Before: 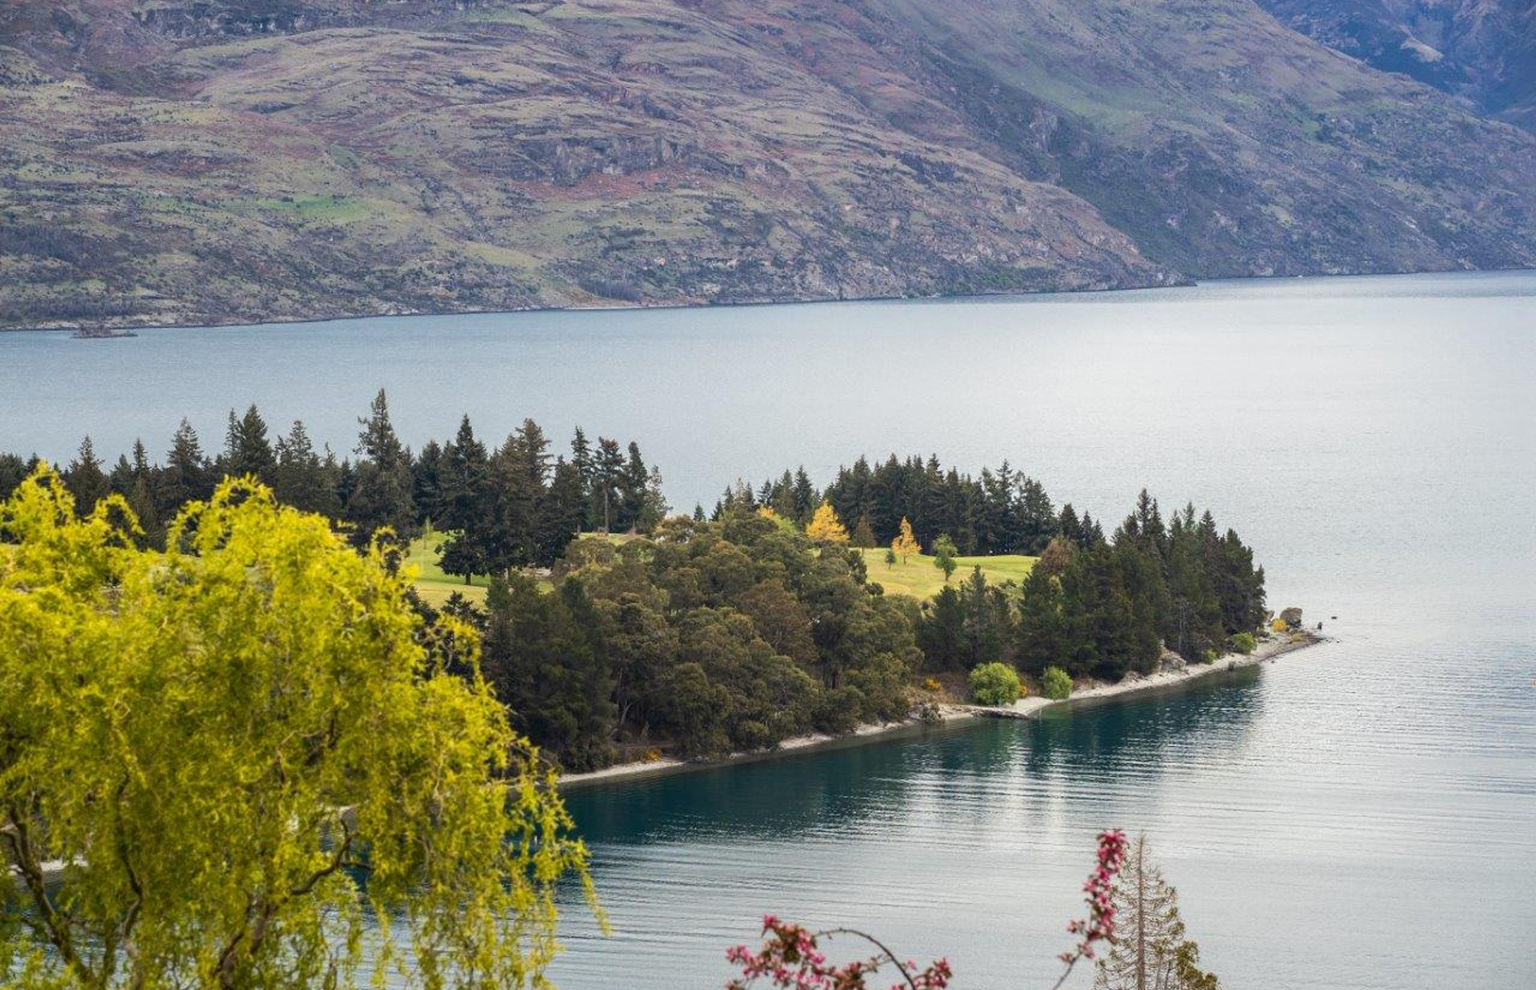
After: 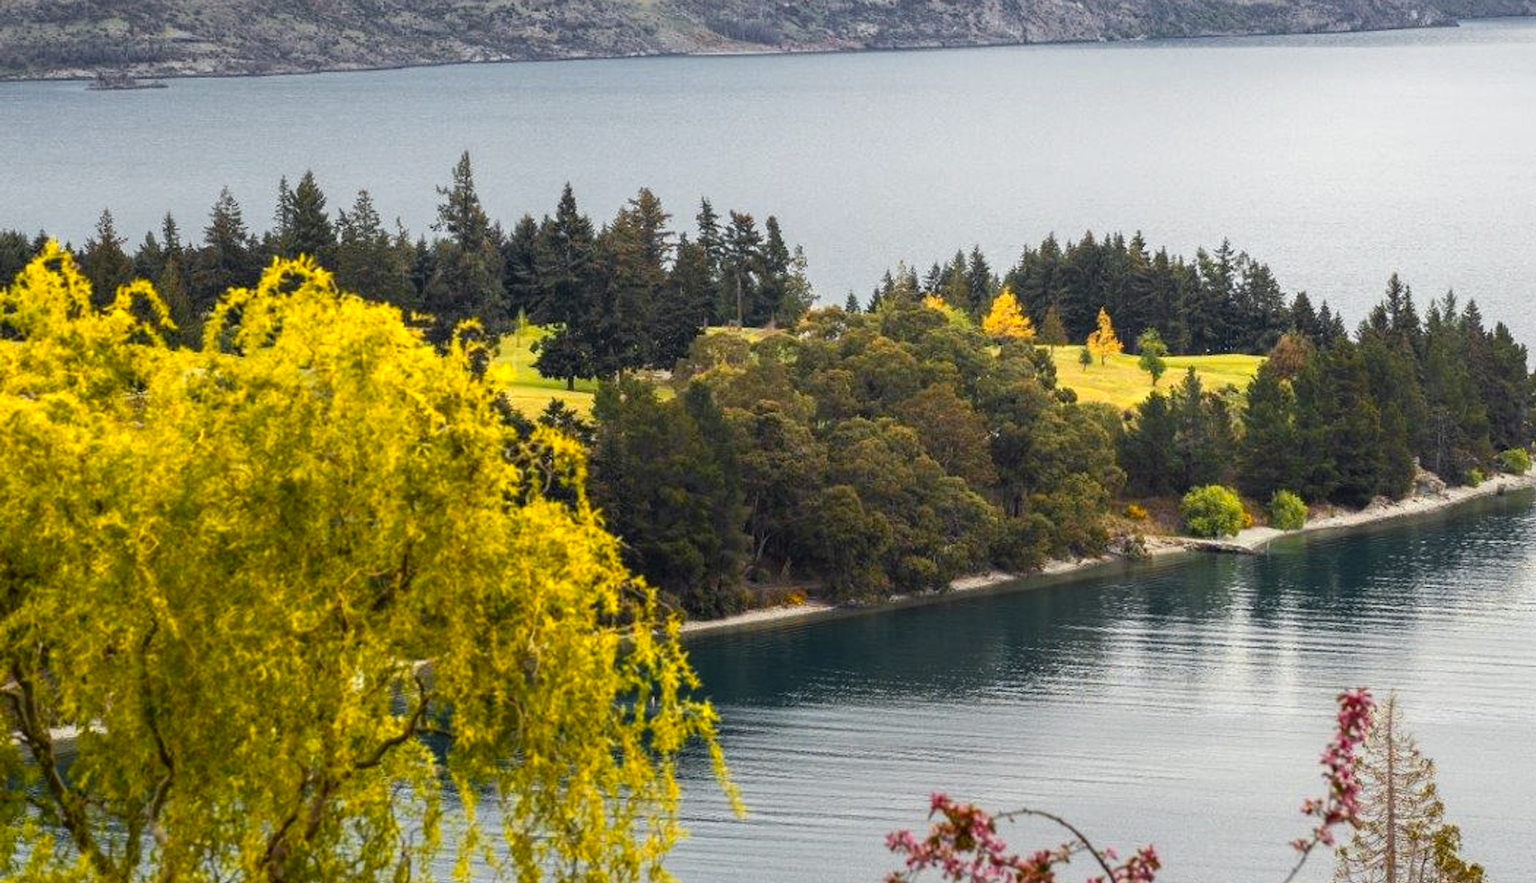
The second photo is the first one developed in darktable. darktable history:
crop: top 26.735%, right 17.951%
color zones: curves: ch0 [(0, 0.511) (0.143, 0.531) (0.286, 0.56) (0.429, 0.5) (0.571, 0.5) (0.714, 0.5) (0.857, 0.5) (1, 0.5)]; ch1 [(0, 0.525) (0.143, 0.705) (0.286, 0.715) (0.429, 0.35) (0.571, 0.35) (0.714, 0.35) (0.857, 0.4) (1, 0.4)]; ch2 [(0, 0.572) (0.143, 0.512) (0.286, 0.473) (0.429, 0.45) (0.571, 0.5) (0.714, 0.5) (0.857, 0.518) (1, 0.518)]
